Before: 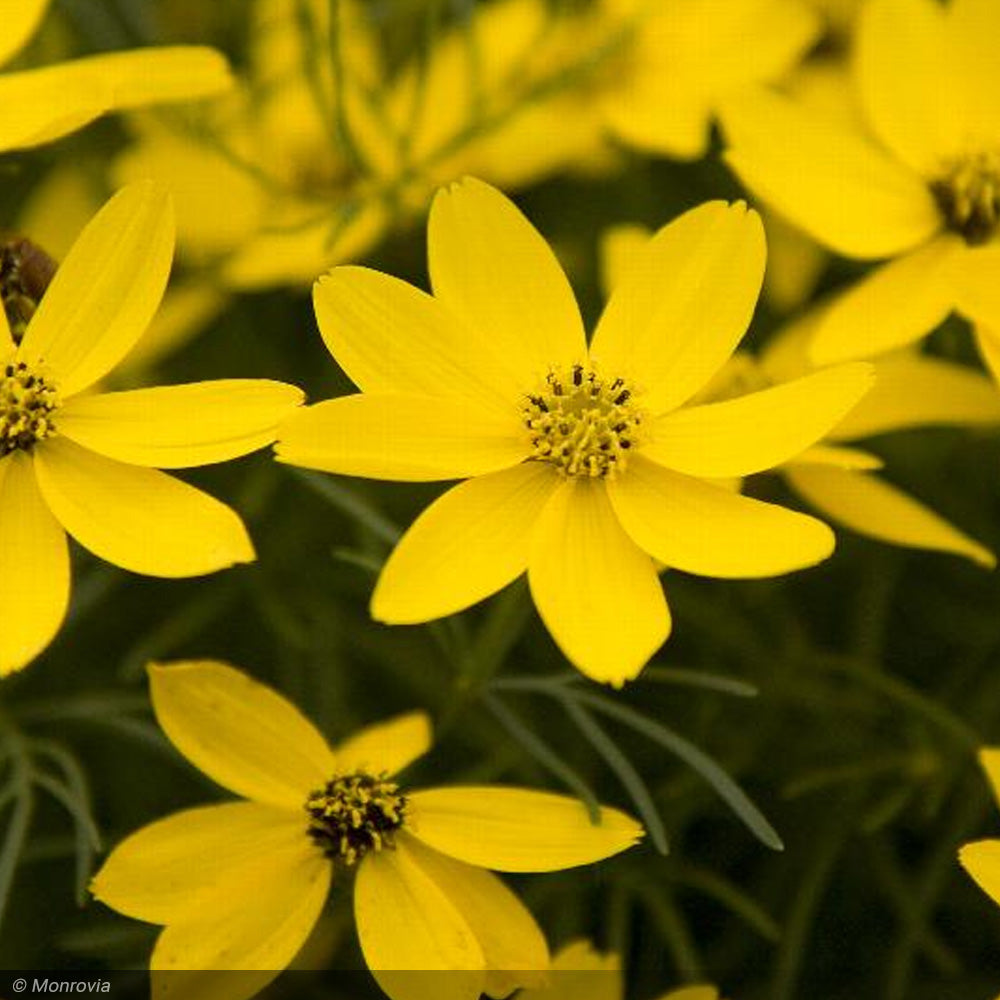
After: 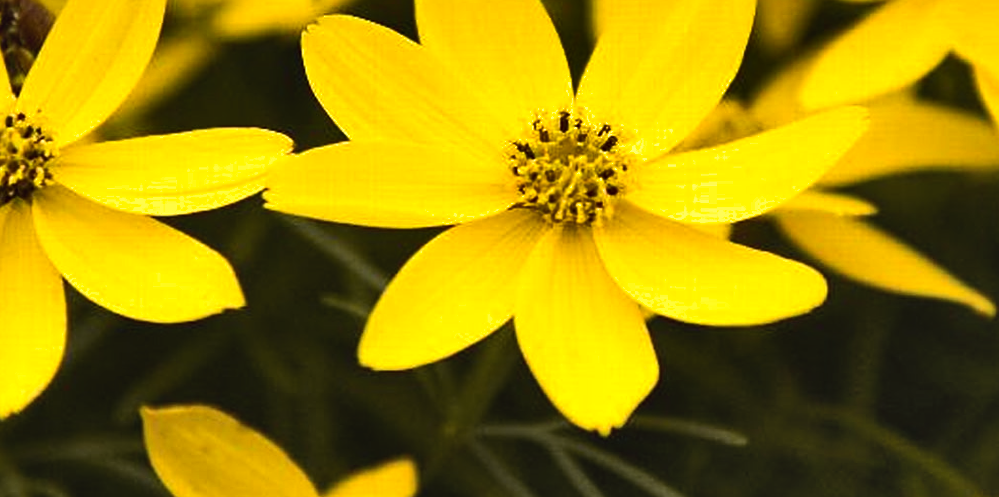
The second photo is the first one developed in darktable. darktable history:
shadows and highlights: low approximation 0.01, soften with gaussian
tone equalizer: -8 EV -0.75 EV, -7 EV -0.7 EV, -6 EV -0.6 EV, -5 EV -0.4 EV, -3 EV 0.4 EV, -2 EV 0.6 EV, -1 EV 0.7 EV, +0 EV 0.75 EV, edges refinement/feathering 500, mask exposure compensation -1.57 EV, preserve details no
sharpen: amount 0.2
crop and rotate: top 26.056%, bottom 25.543%
tone curve: curves: ch0 [(0, 0.029) (0.253, 0.237) (1, 0.945)]; ch1 [(0, 0) (0.401, 0.42) (0.442, 0.47) (0.492, 0.498) (0.511, 0.523) (0.557, 0.565) (0.66, 0.683) (1, 1)]; ch2 [(0, 0) (0.394, 0.413) (0.5, 0.5) (0.578, 0.568) (1, 1)], color space Lab, independent channels, preserve colors none
rotate and perspective: lens shift (horizontal) -0.055, automatic cropping off
